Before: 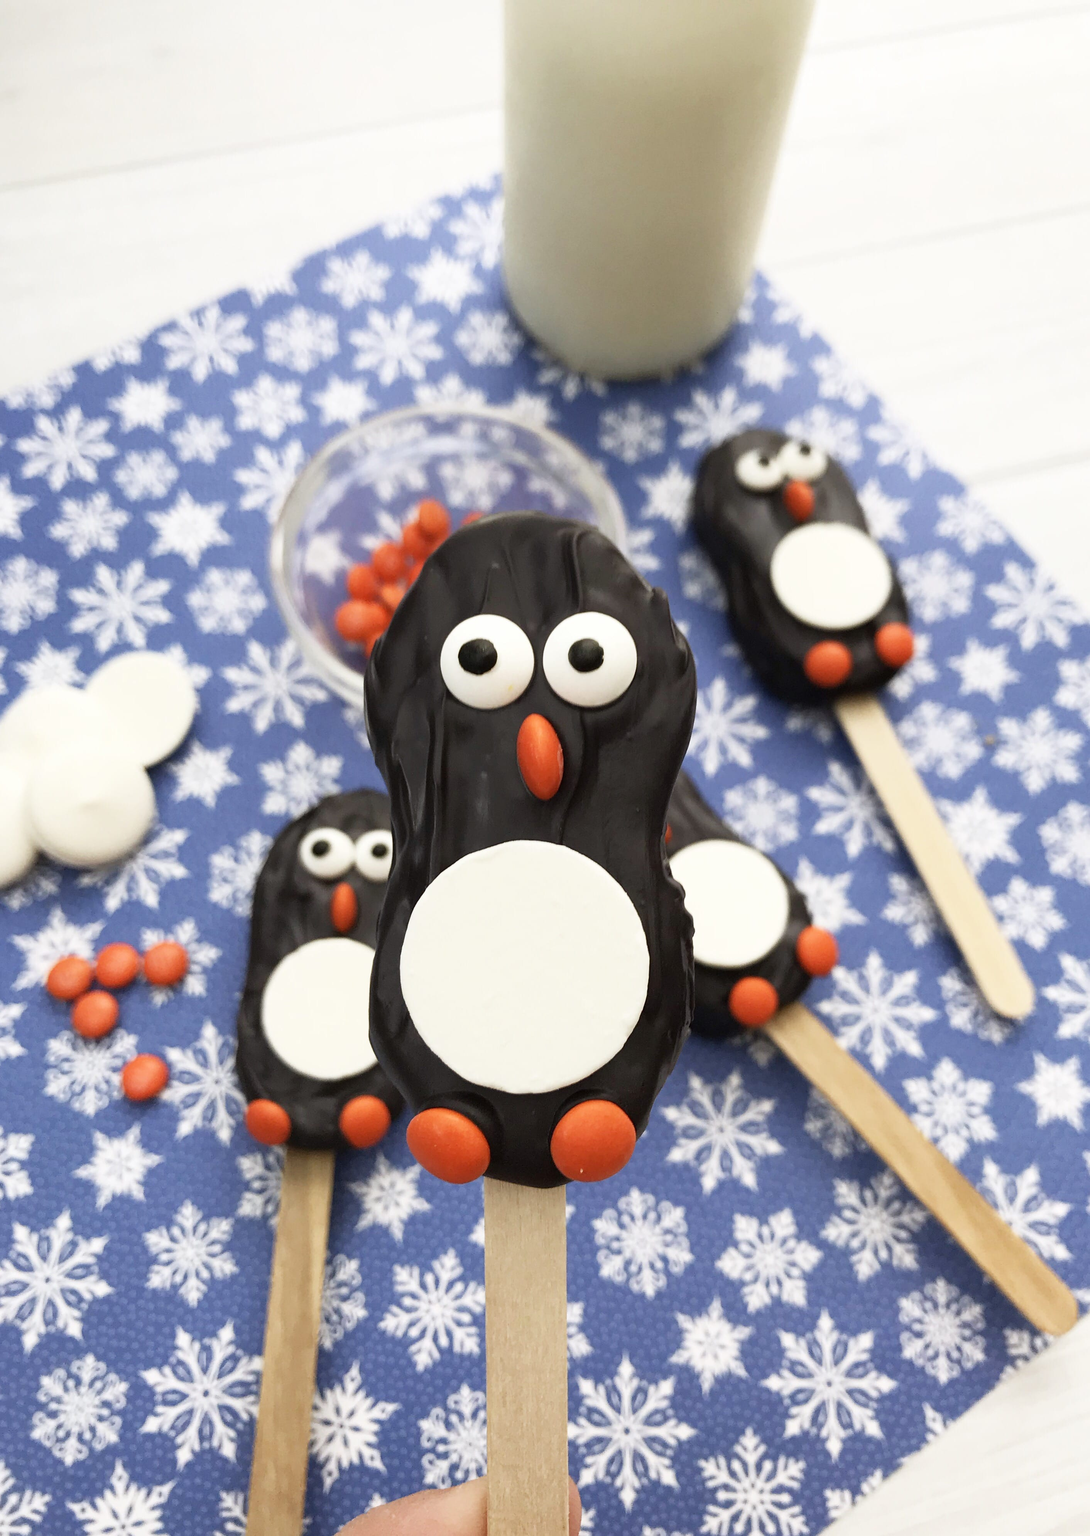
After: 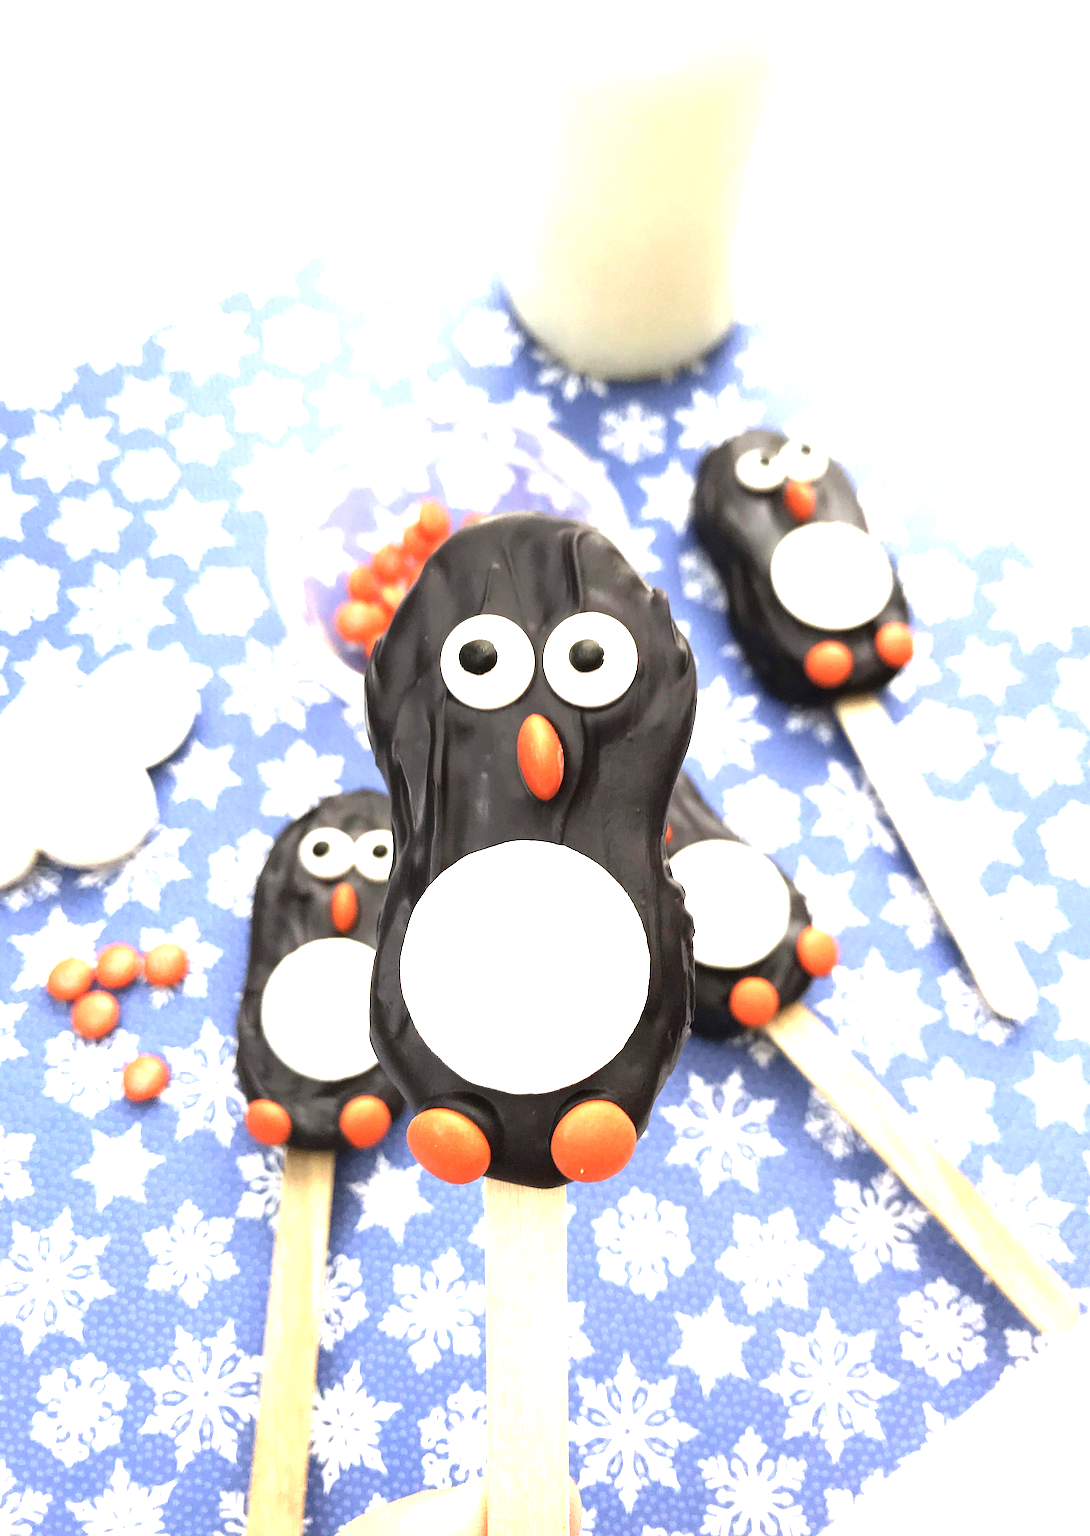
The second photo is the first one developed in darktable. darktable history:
tone equalizer: -8 EV -0.431 EV, -7 EV -0.368 EV, -6 EV -0.371 EV, -5 EV -0.26 EV, -3 EV 0.217 EV, -2 EV 0.313 EV, -1 EV 0.414 EV, +0 EV 0.4 EV, mask exposure compensation -0.511 EV
exposure: black level correction 0, exposure 1.337 EV, compensate highlight preservation false
